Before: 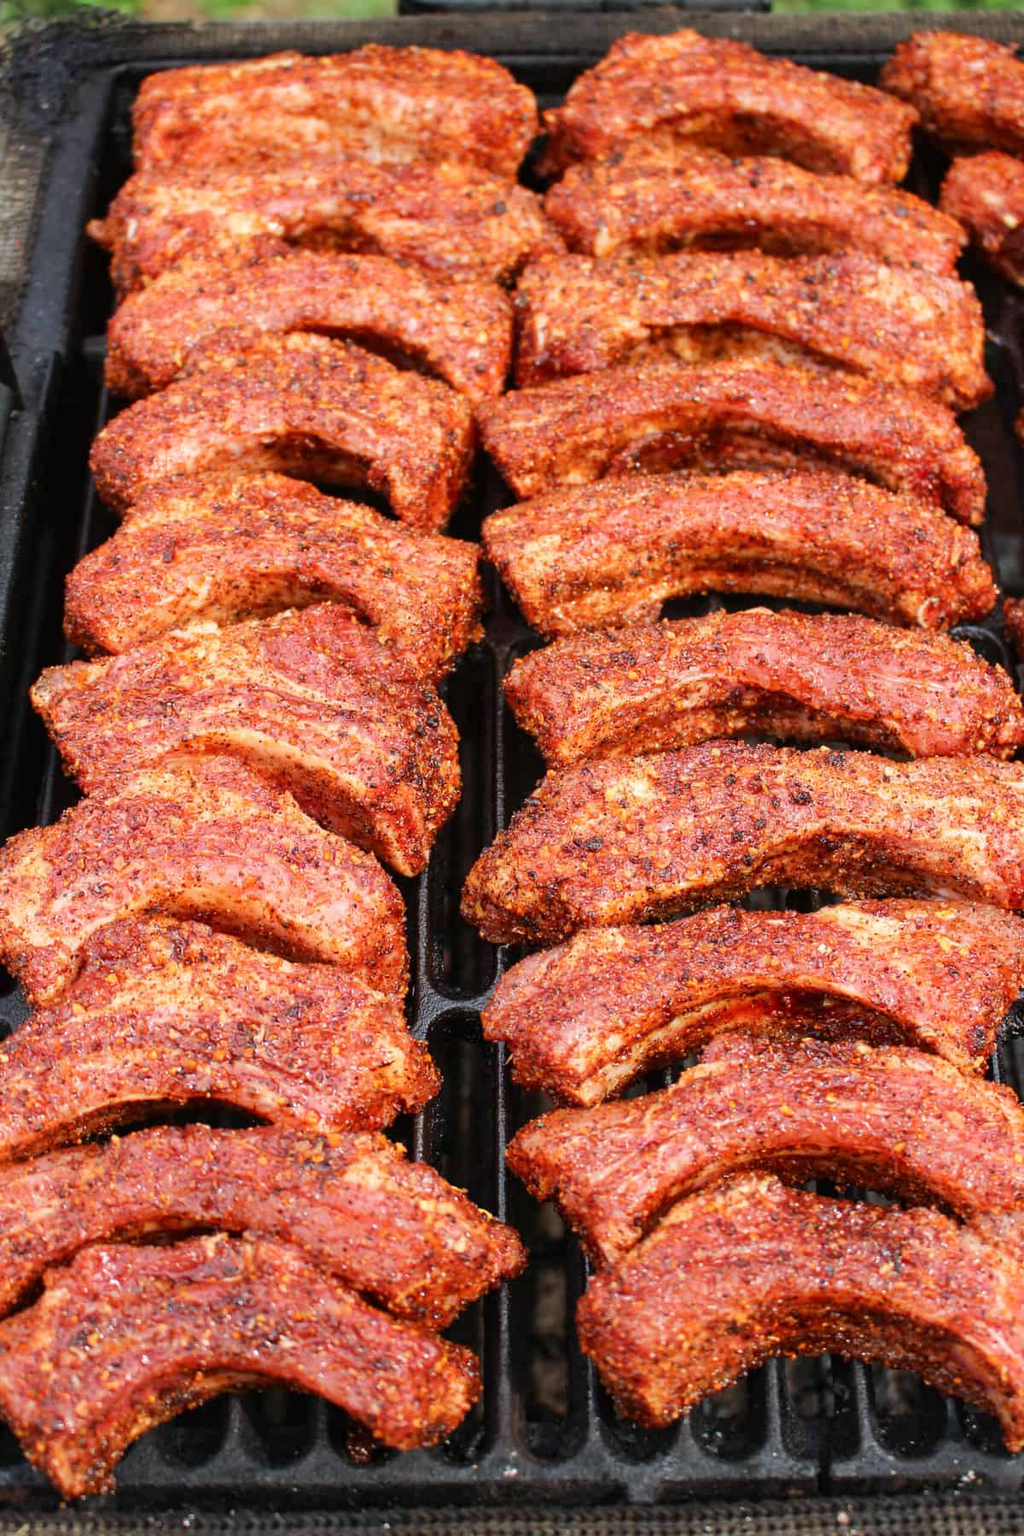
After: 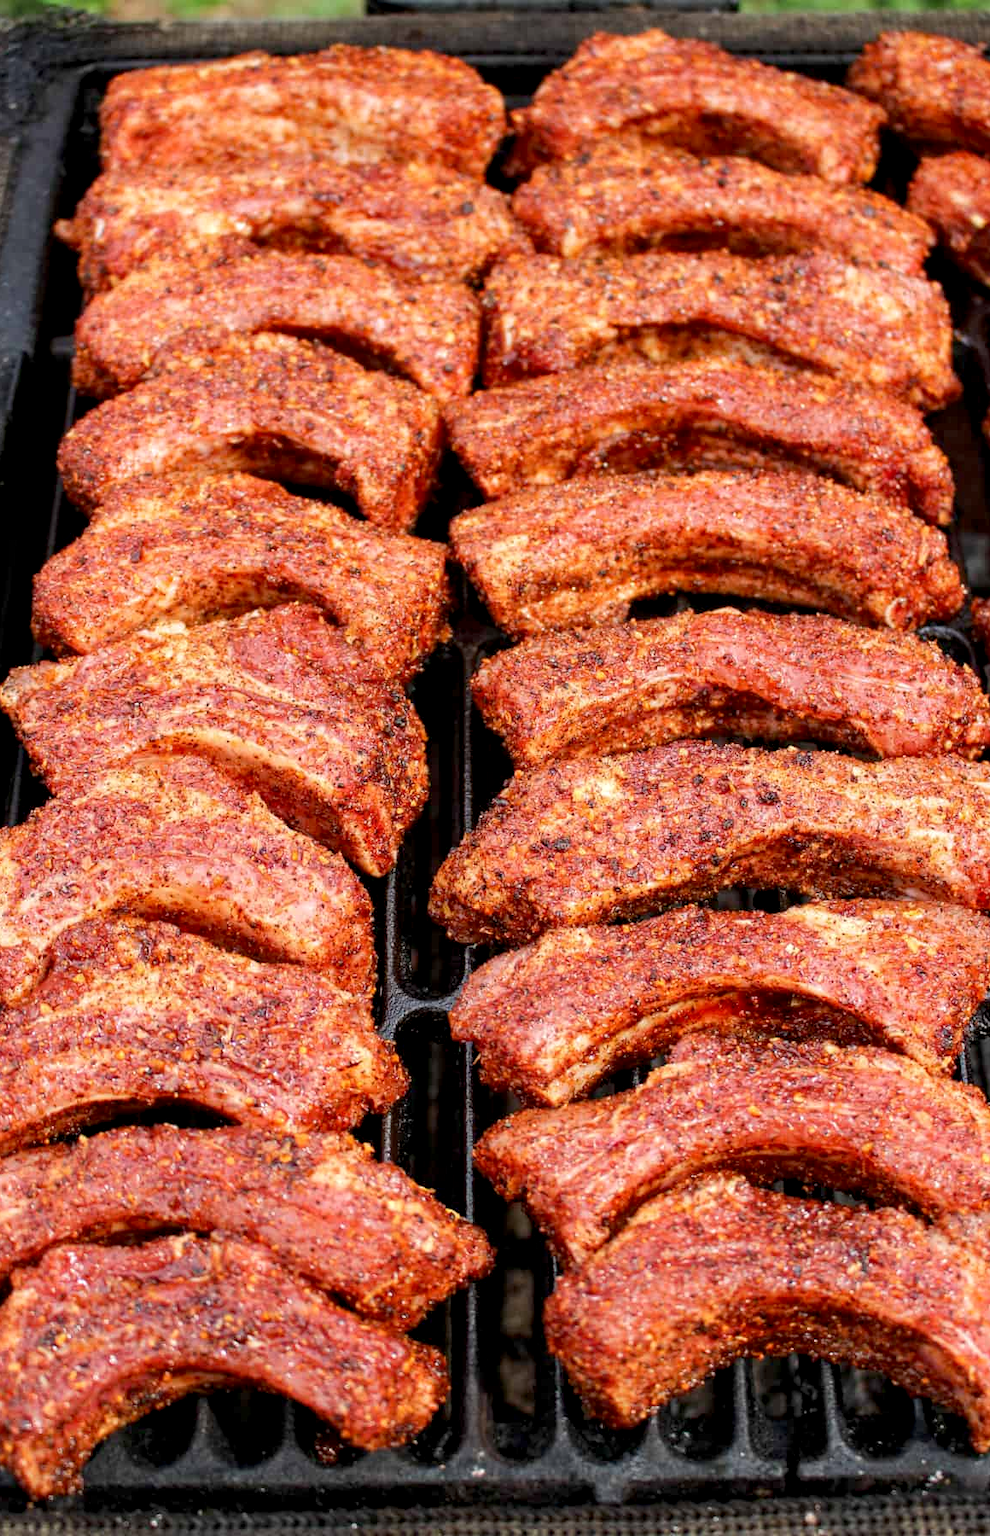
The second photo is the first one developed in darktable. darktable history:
shadows and highlights: shadows 5, soften with gaussian
crop and rotate: left 3.238%
exposure: black level correction 0.005, exposure 0.014 EV, compensate highlight preservation false
local contrast: highlights 100%, shadows 100%, detail 120%, midtone range 0.2
